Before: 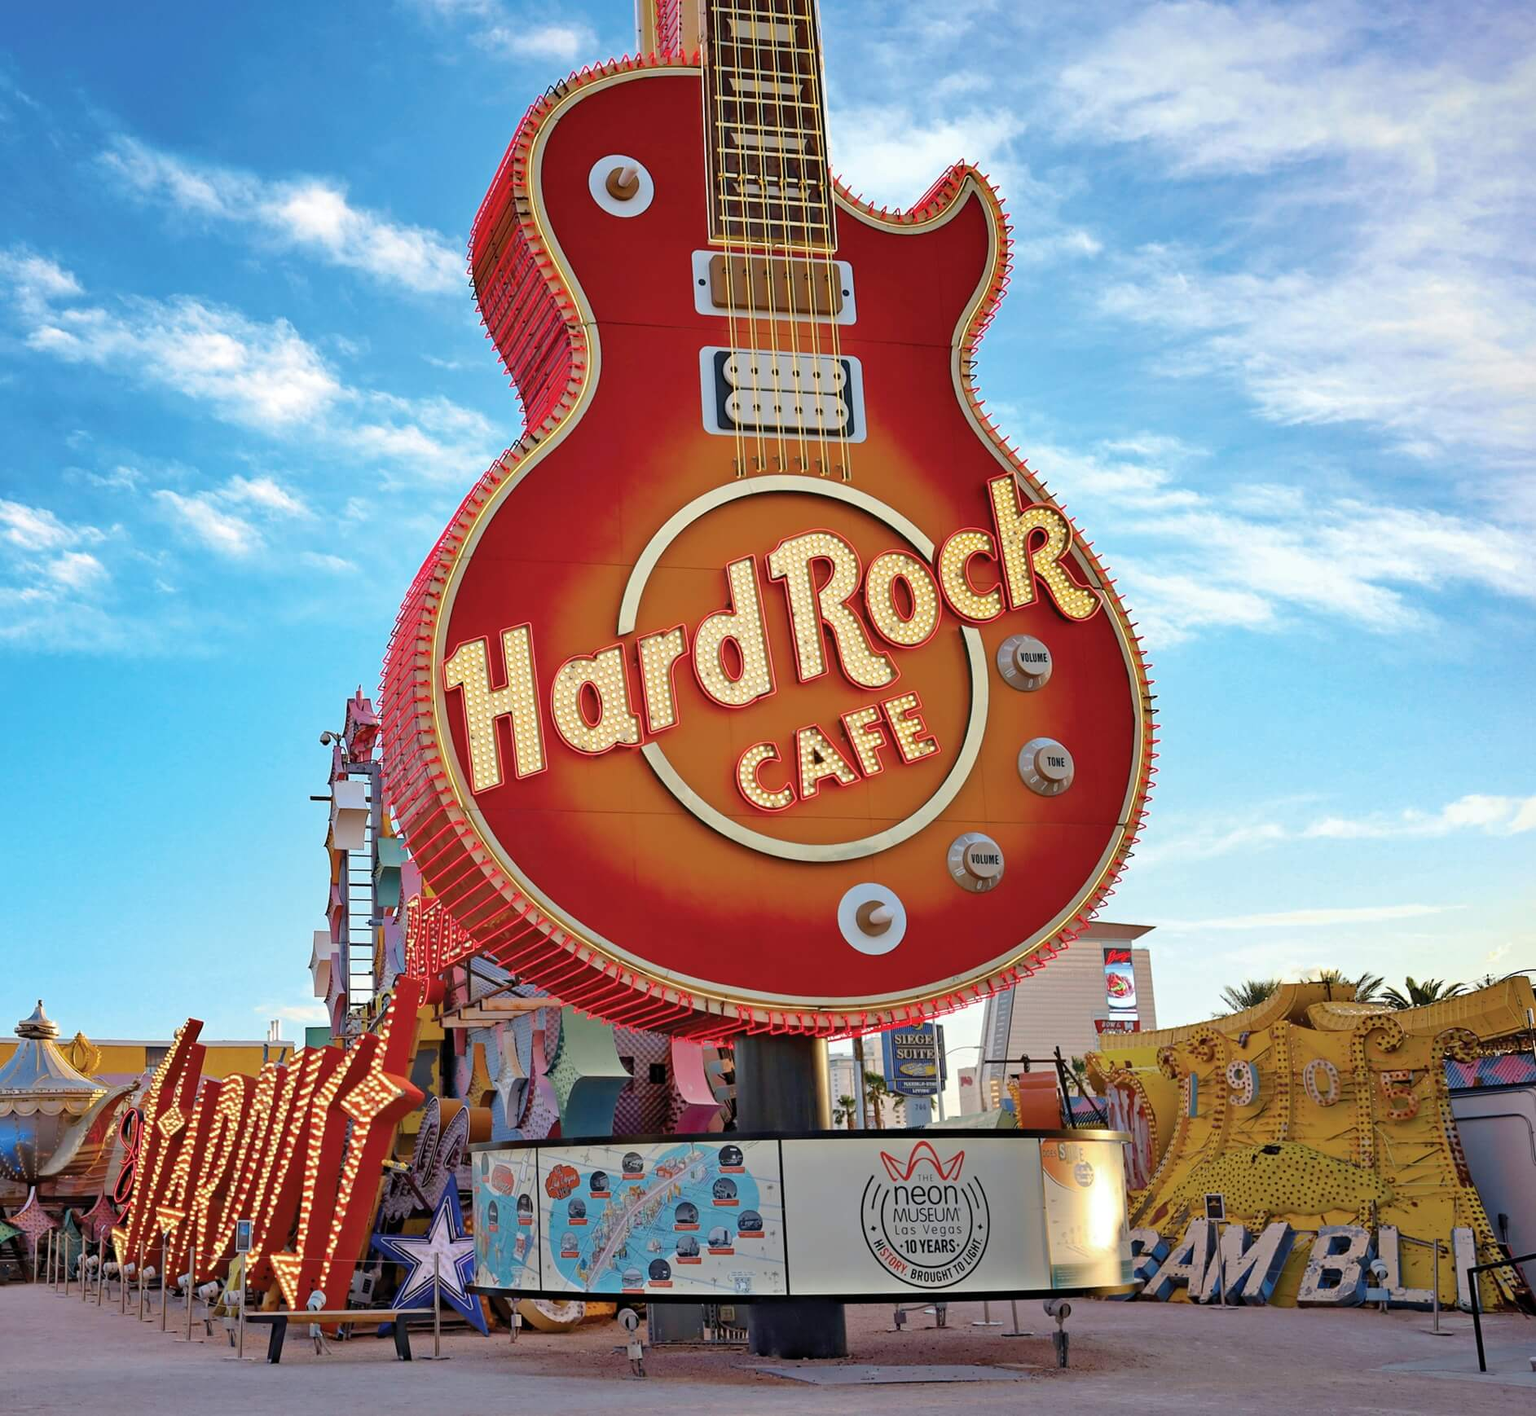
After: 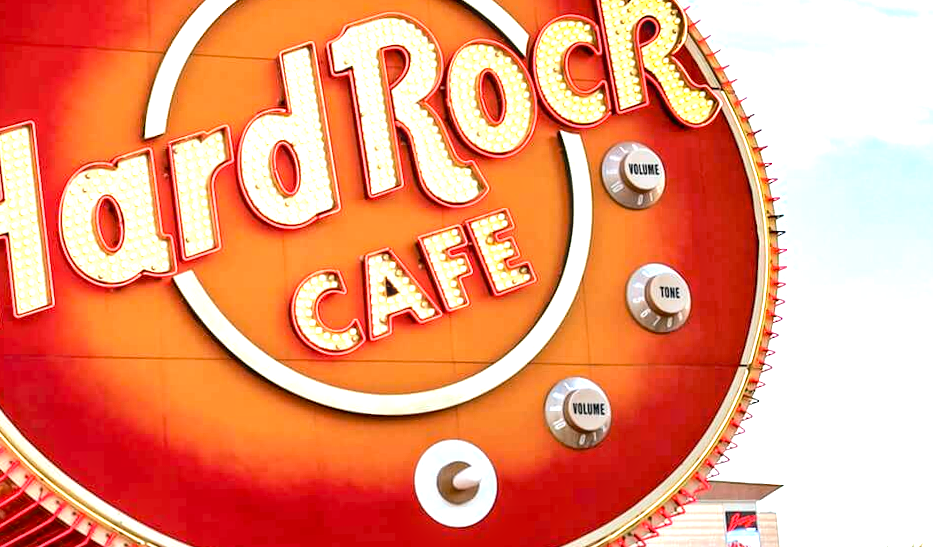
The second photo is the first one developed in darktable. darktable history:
tone equalizer: -8 EV -0.75 EV, -7 EV -0.7 EV, -6 EV -0.6 EV, -5 EV -0.4 EV, -3 EV 0.4 EV, -2 EV 0.6 EV, -1 EV 0.7 EV, +0 EV 0.75 EV, edges refinement/feathering 500, mask exposure compensation -1.57 EV, preserve details no
exposure: black level correction 0.012, exposure 0.7 EV, compensate exposure bias true, compensate highlight preservation false
local contrast: on, module defaults
rotate and perspective: rotation -0.013°, lens shift (vertical) -0.027, lens shift (horizontal) 0.178, crop left 0.016, crop right 0.989, crop top 0.082, crop bottom 0.918
crop: left 36.607%, top 34.735%, right 13.146%, bottom 30.611%
